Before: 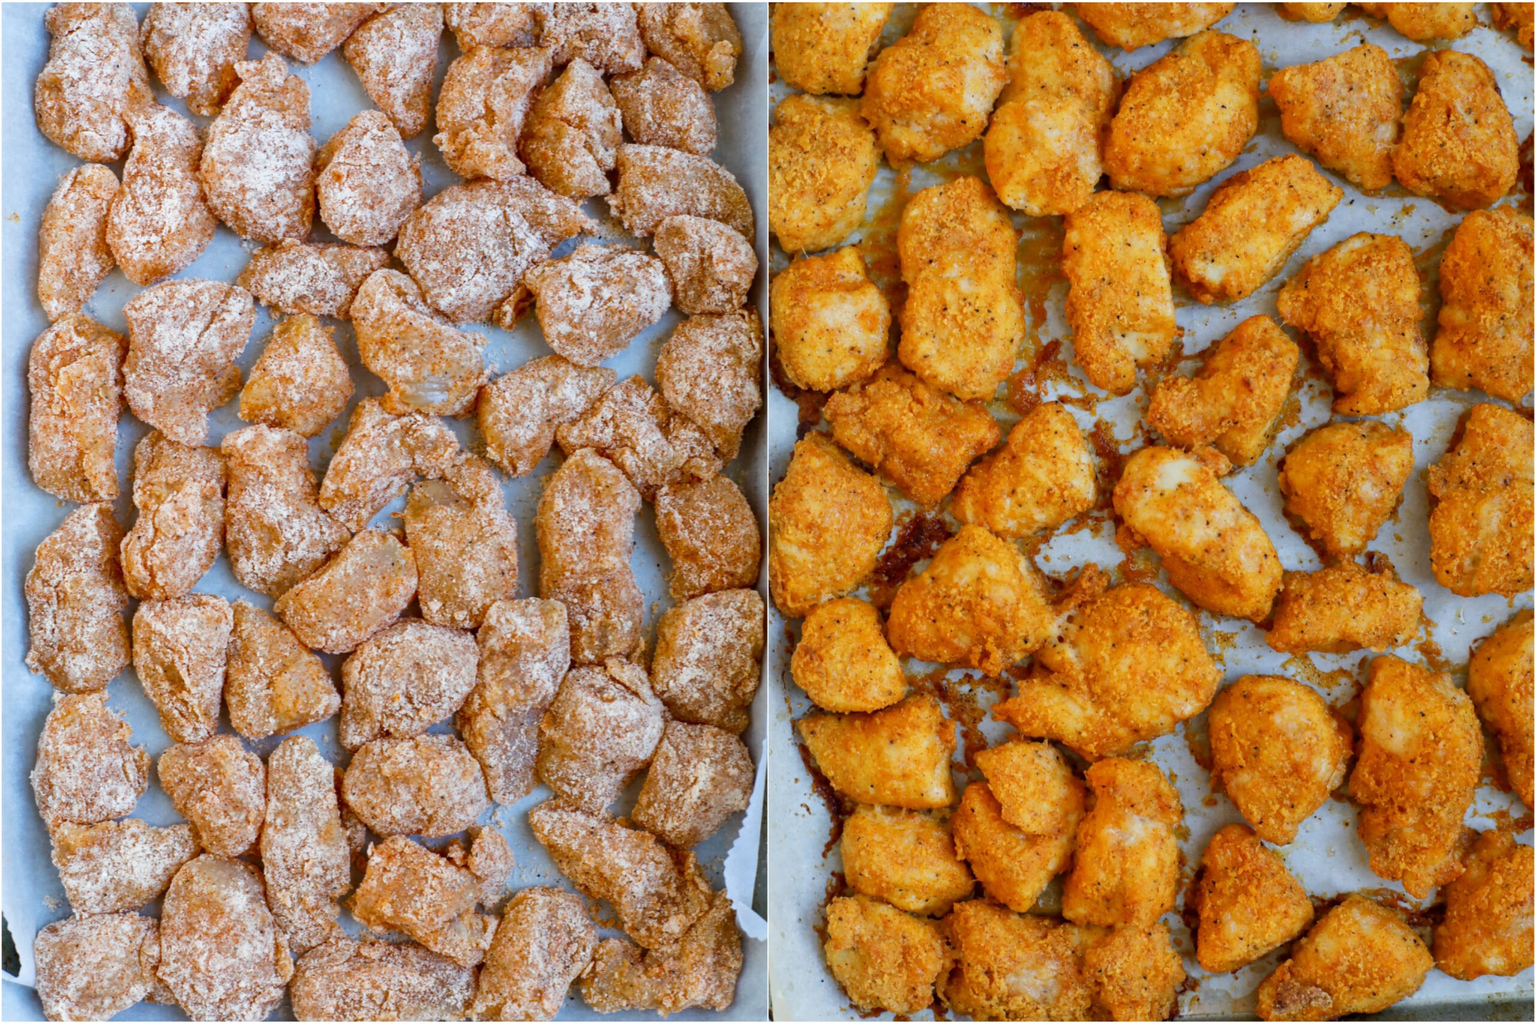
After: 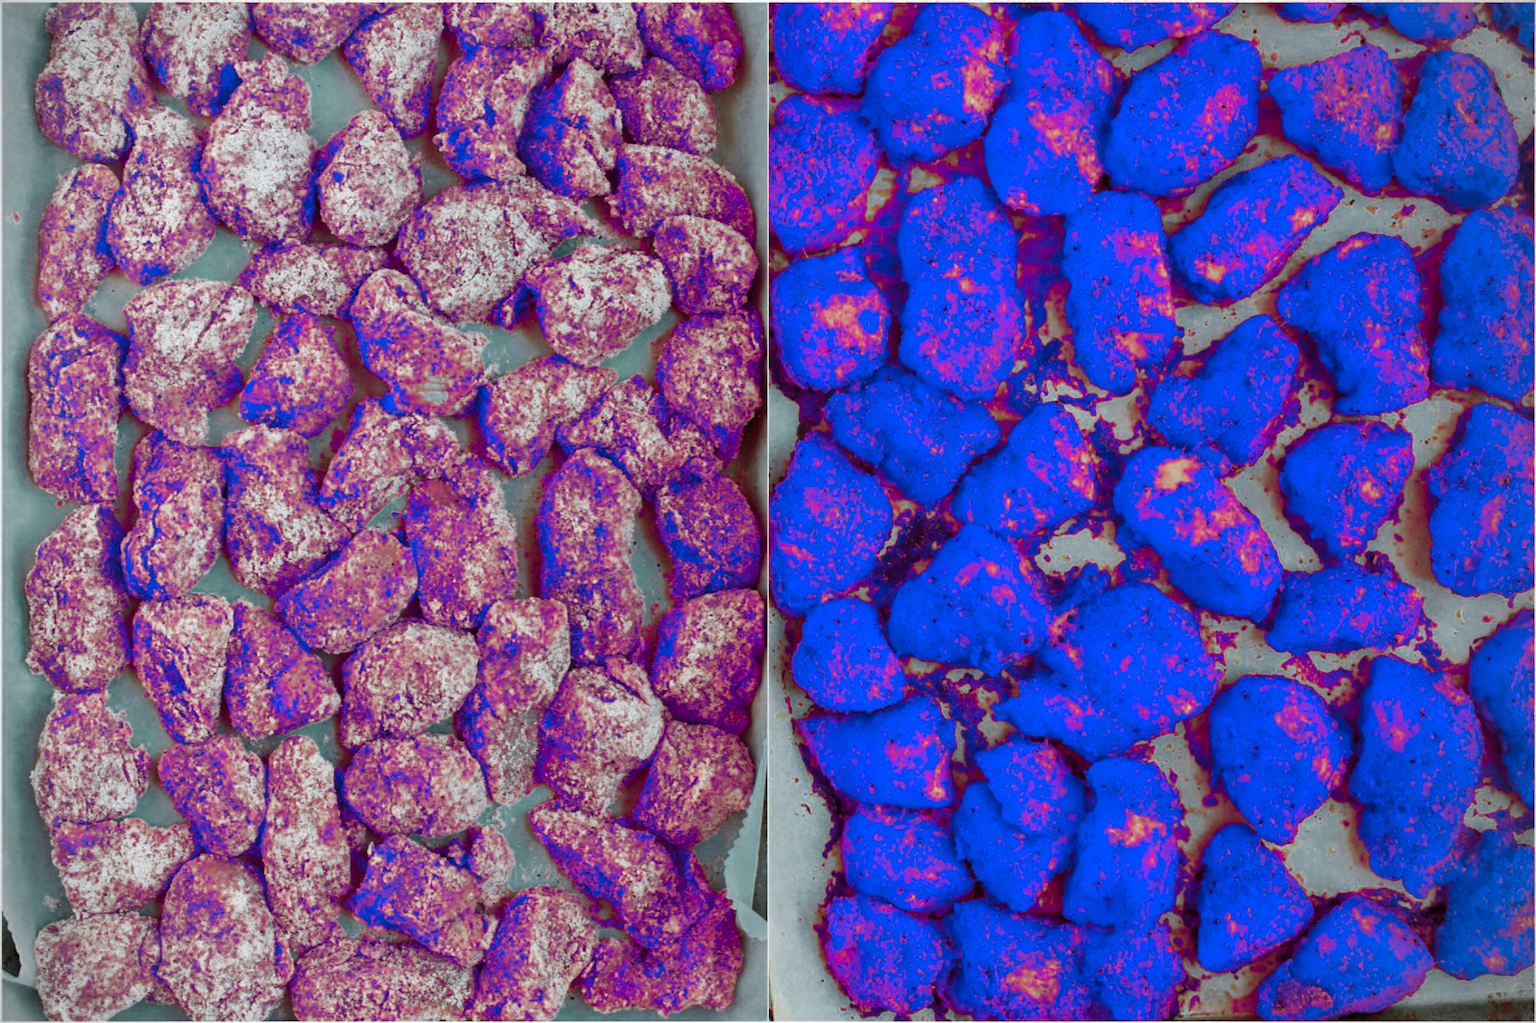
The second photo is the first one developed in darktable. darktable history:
vignetting: fall-off radius 61.03%, dithering 8-bit output
color zones: curves: ch0 [(0.826, 0.353)]; ch1 [(0.242, 0.647) (0.889, 0.342)]; ch2 [(0.246, 0.089) (0.969, 0.068)], mix 101.42%
